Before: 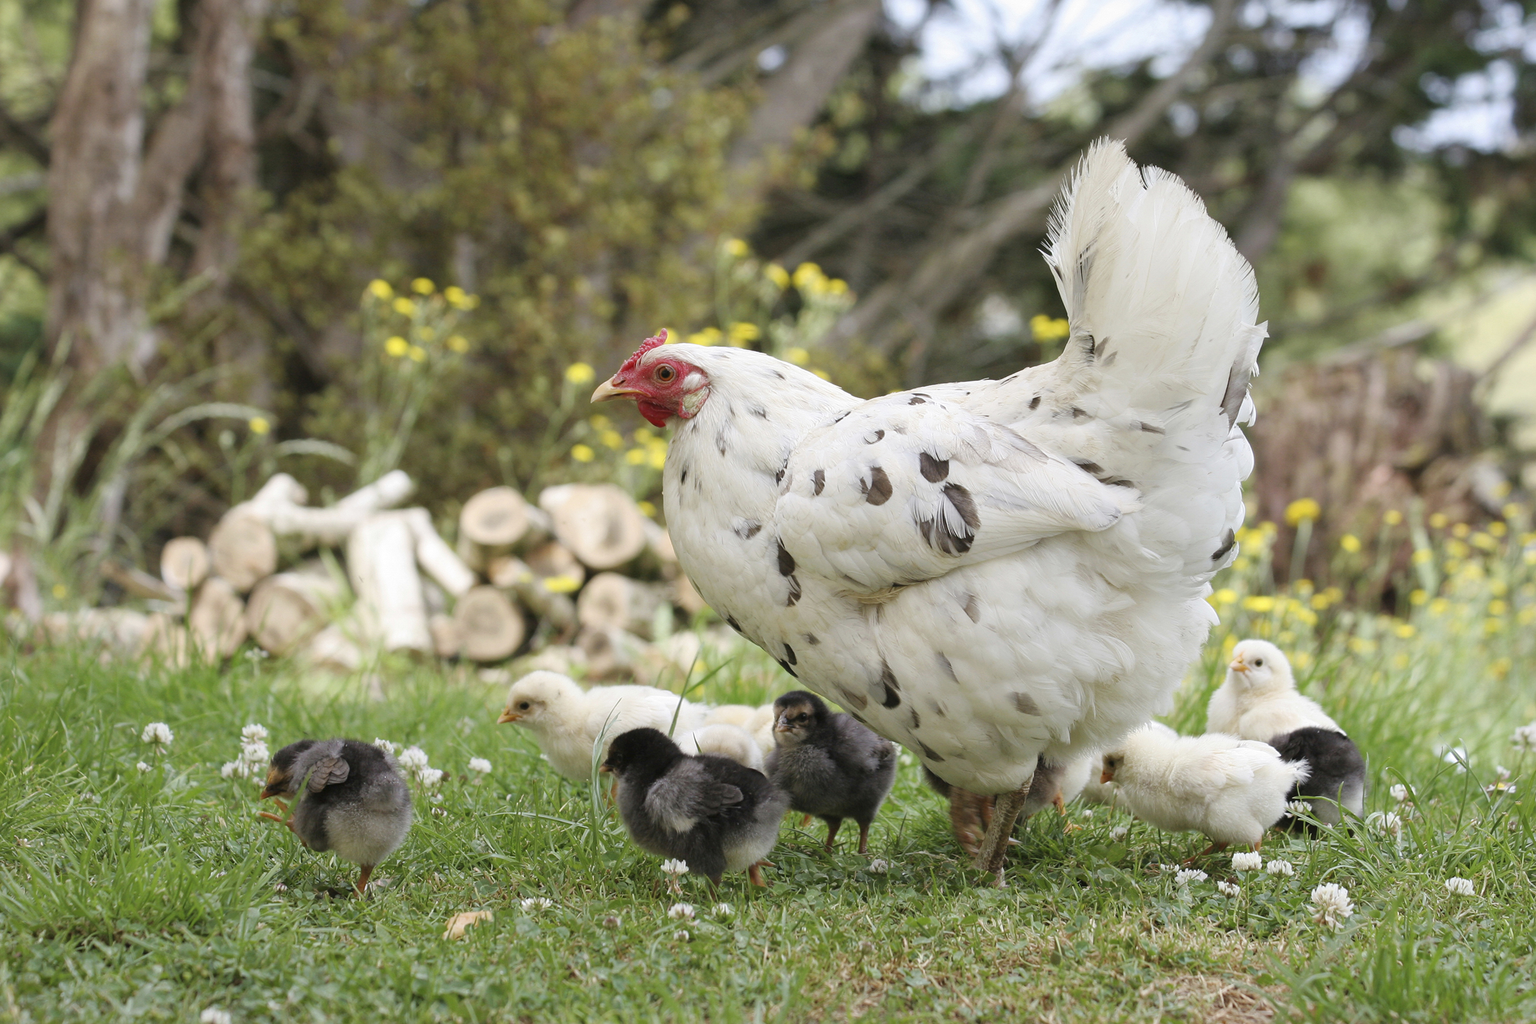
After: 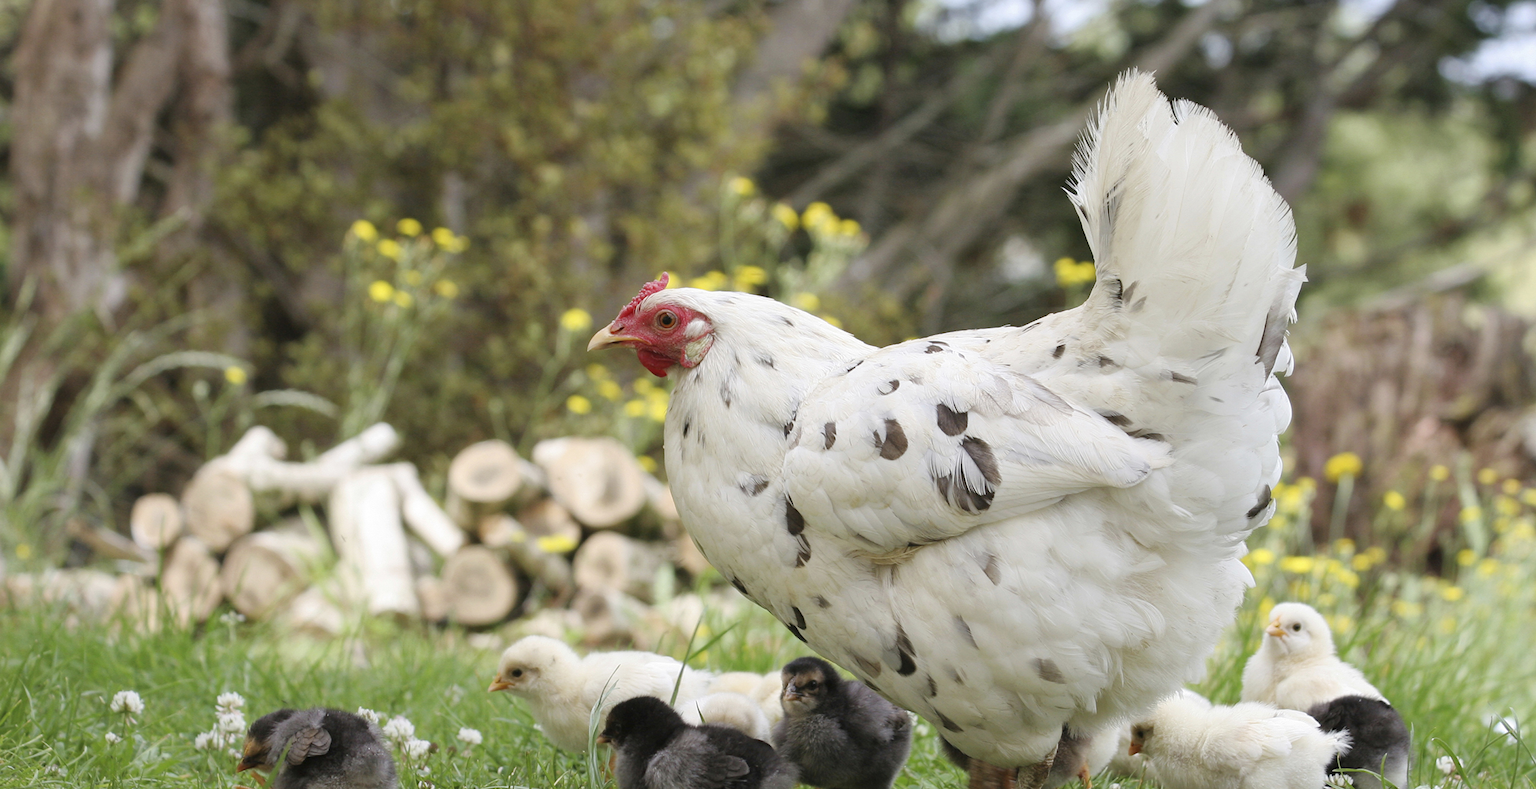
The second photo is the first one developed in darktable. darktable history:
crop: left 2.464%, top 7.093%, right 3.342%, bottom 20.27%
